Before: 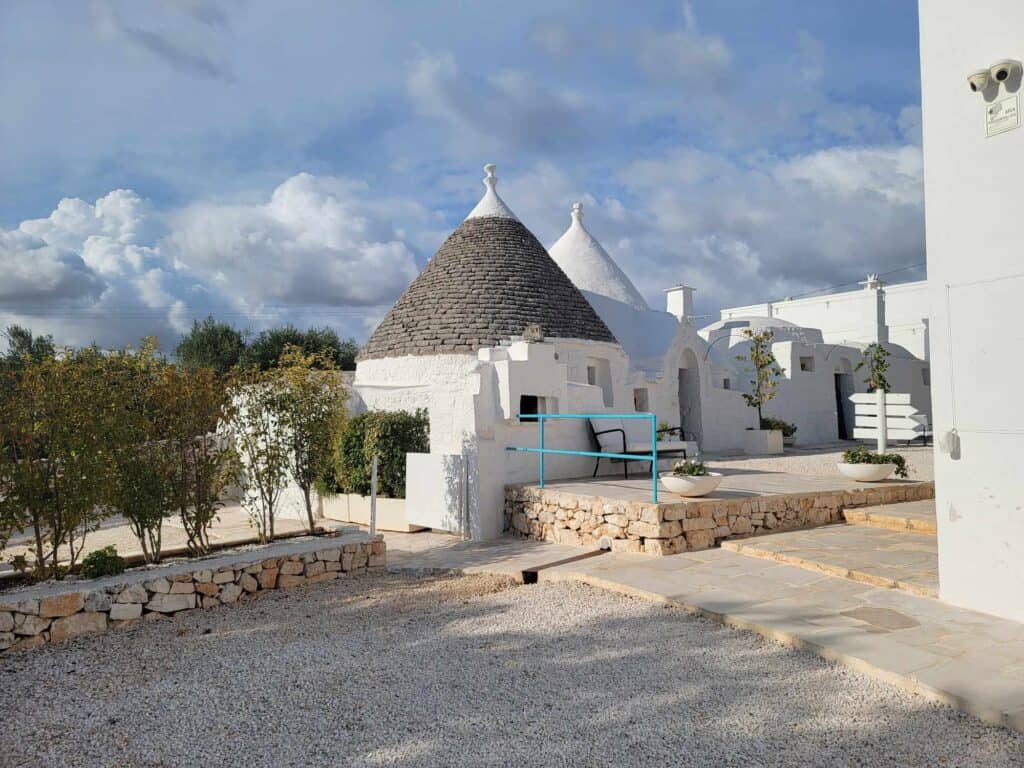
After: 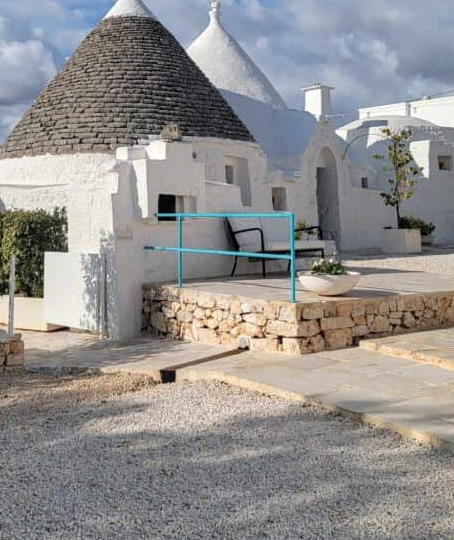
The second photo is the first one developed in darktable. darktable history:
tone equalizer: on, module defaults
crop: left 35.432%, top 26.233%, right 20.145%, bottom 3.432%
local contrast: on, module defaults
